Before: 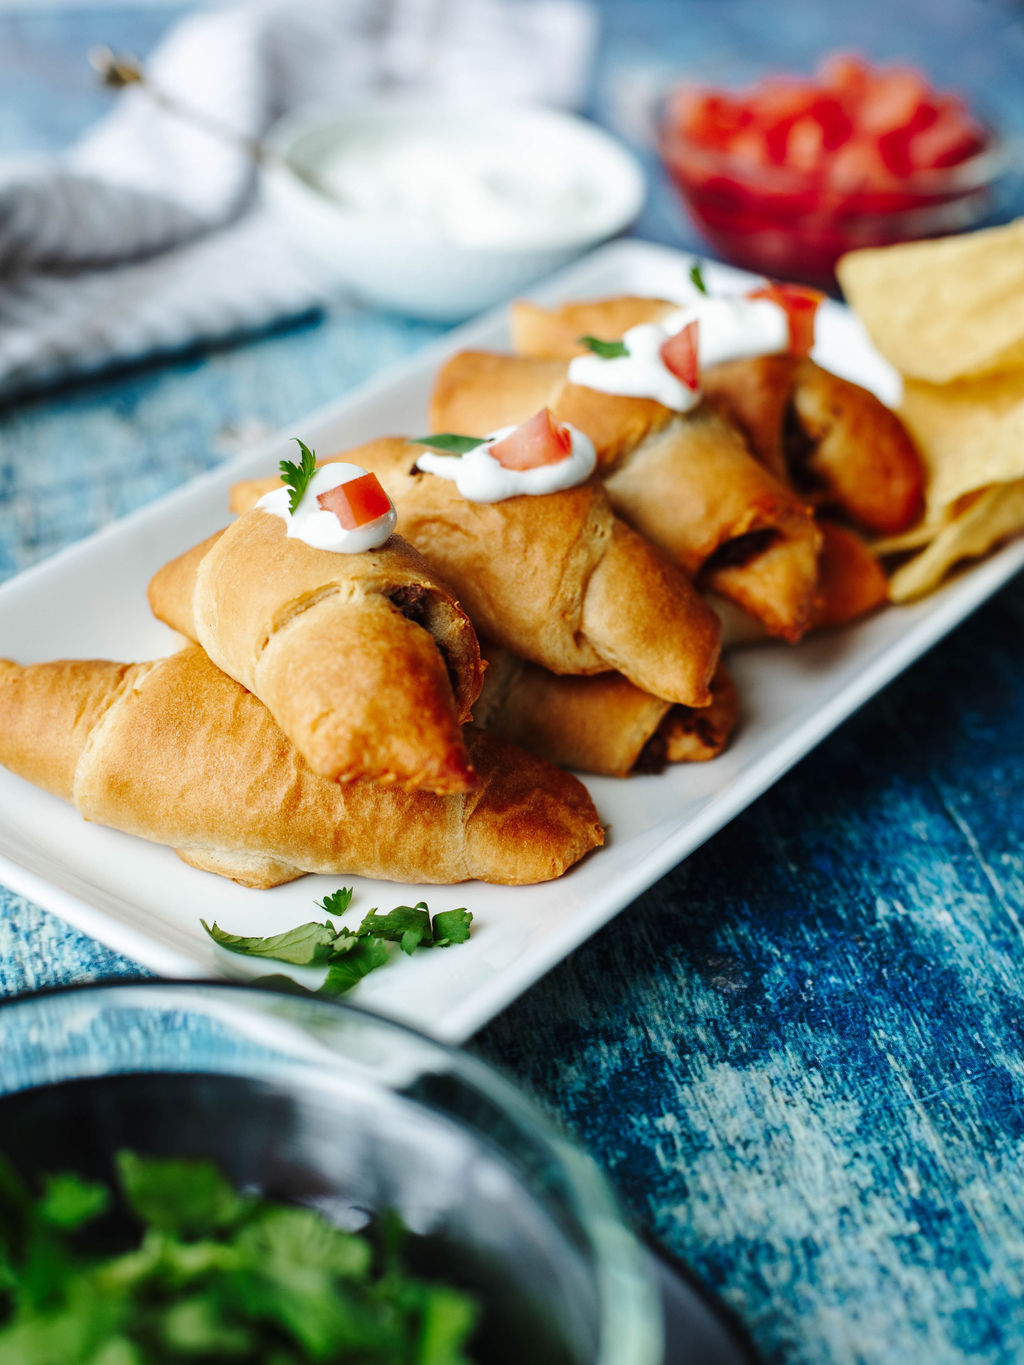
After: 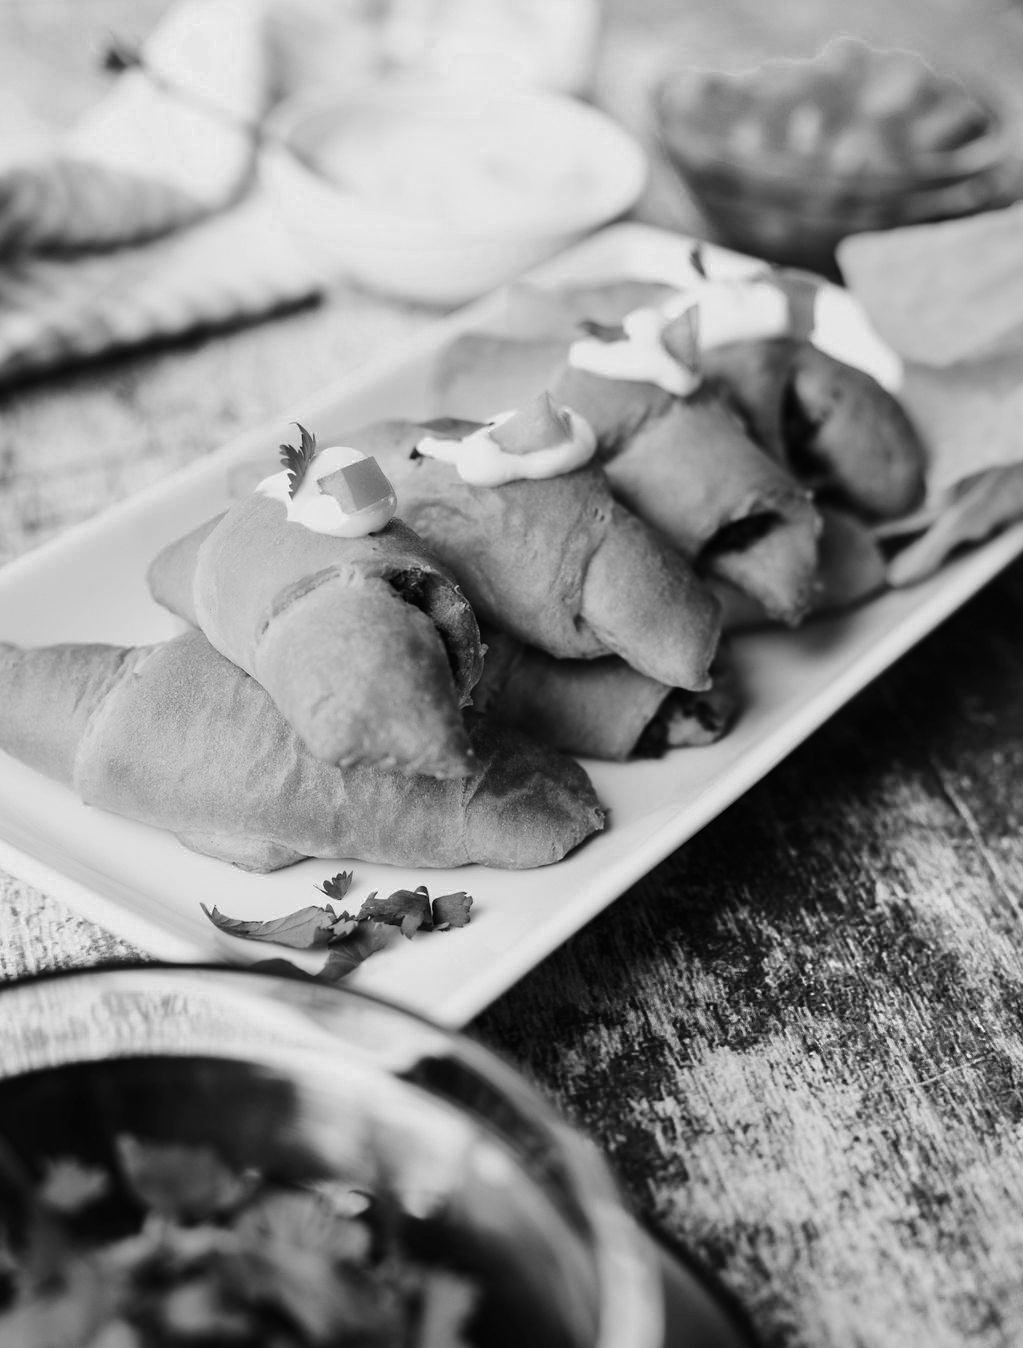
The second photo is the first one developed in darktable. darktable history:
crop: top 1.178%, right 0.082%
tone curve: curves: ch0 [(0, 0) (0.091, 0.066) (0.184, 0.16) (0.491, 0.519) (0.748, 0.765) (1, 0.919)]; ch1 [(0, 0) (0.179, 0.173) (0.322, 0.32) (0.424, 0.424) (0.502, 0.5) (0.56, 0.575) (0.631, 0.675) (0.777, 0.806) (1, 1)]; ch2 [(0, 0) (0.434, 0.447) (0.497, 0.498) (0.539, 0.566) (0.676, 0.691) (1, 1)], color space Lab, independent channels, preserve colors none
color zones: curves: ch0 [(0, 0.613) (0.01, 0.613) (0.245, 0.448) (0.498, 0.529) (0.642, 0.665) (0.879, 0.777) (0.99, 0.613)]; ch1 [(0, 0) (0.143, 0) (0.286, 0) (0.429, 0) (0.571, 0) (0.714, 0) (0.857, 0)]
